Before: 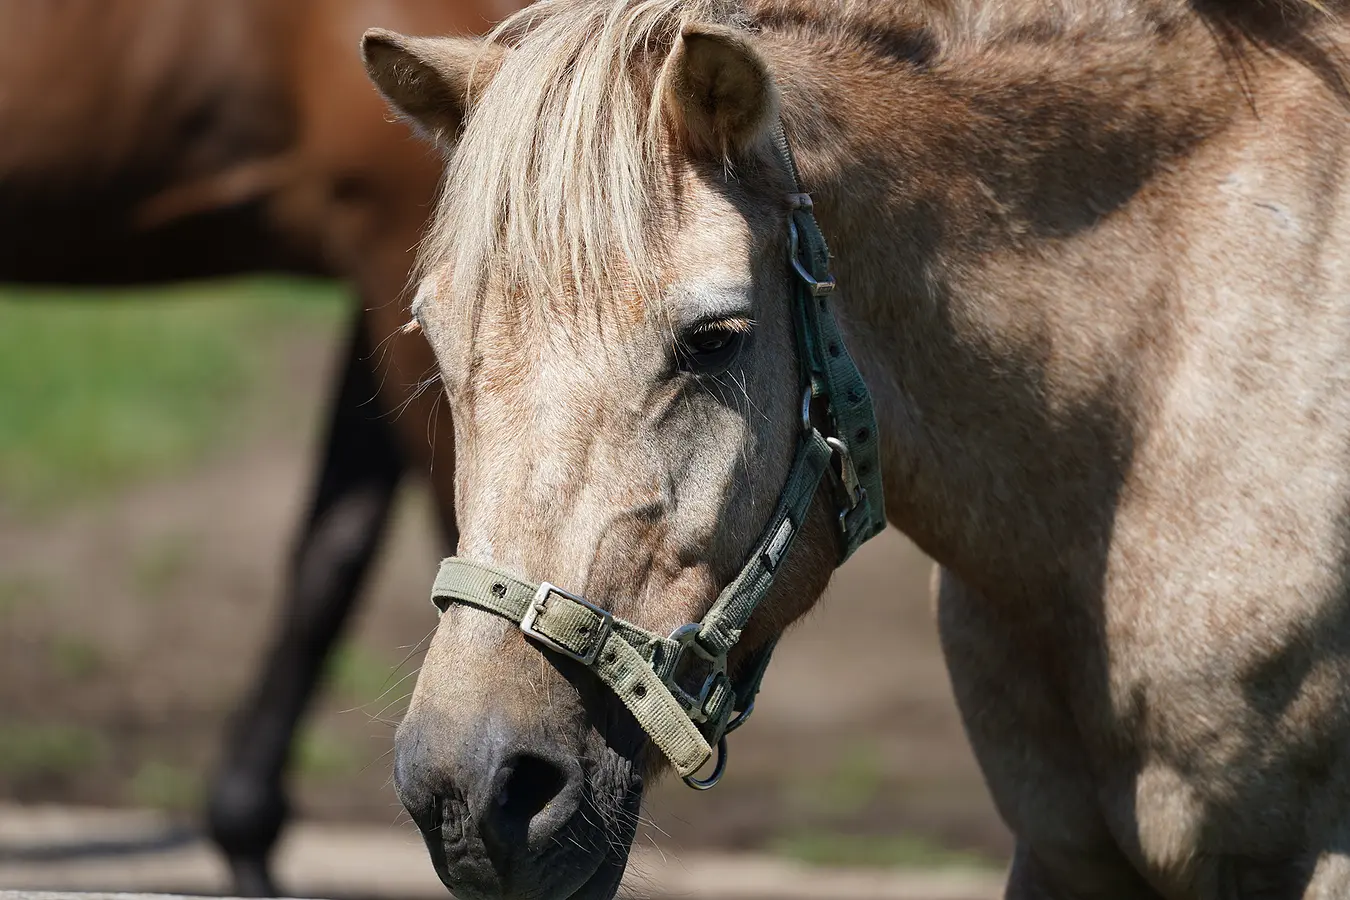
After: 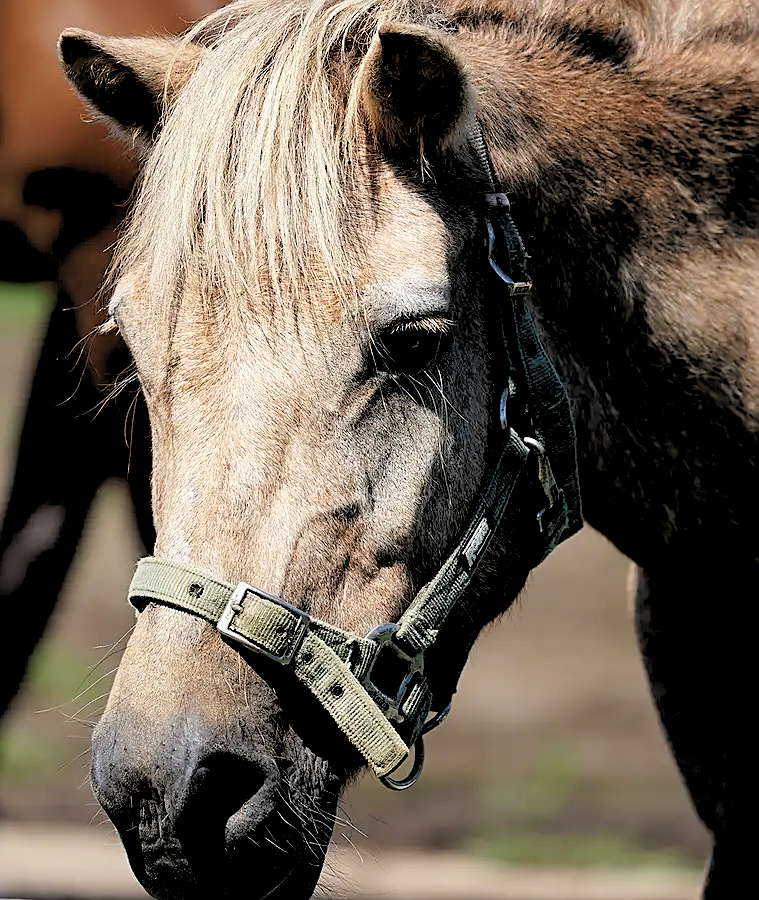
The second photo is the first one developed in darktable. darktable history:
sharpen: on, module defaults
crop and rotate: left 22.516%, right 21.234%
rgb levels: levels [[0.029, 0.461, 0.922], [0, 0.5, 1], [0, 0.5, 1]]
contrast brightness saturation: contrast 0.07, brightness 0.08, saturation 0.18
